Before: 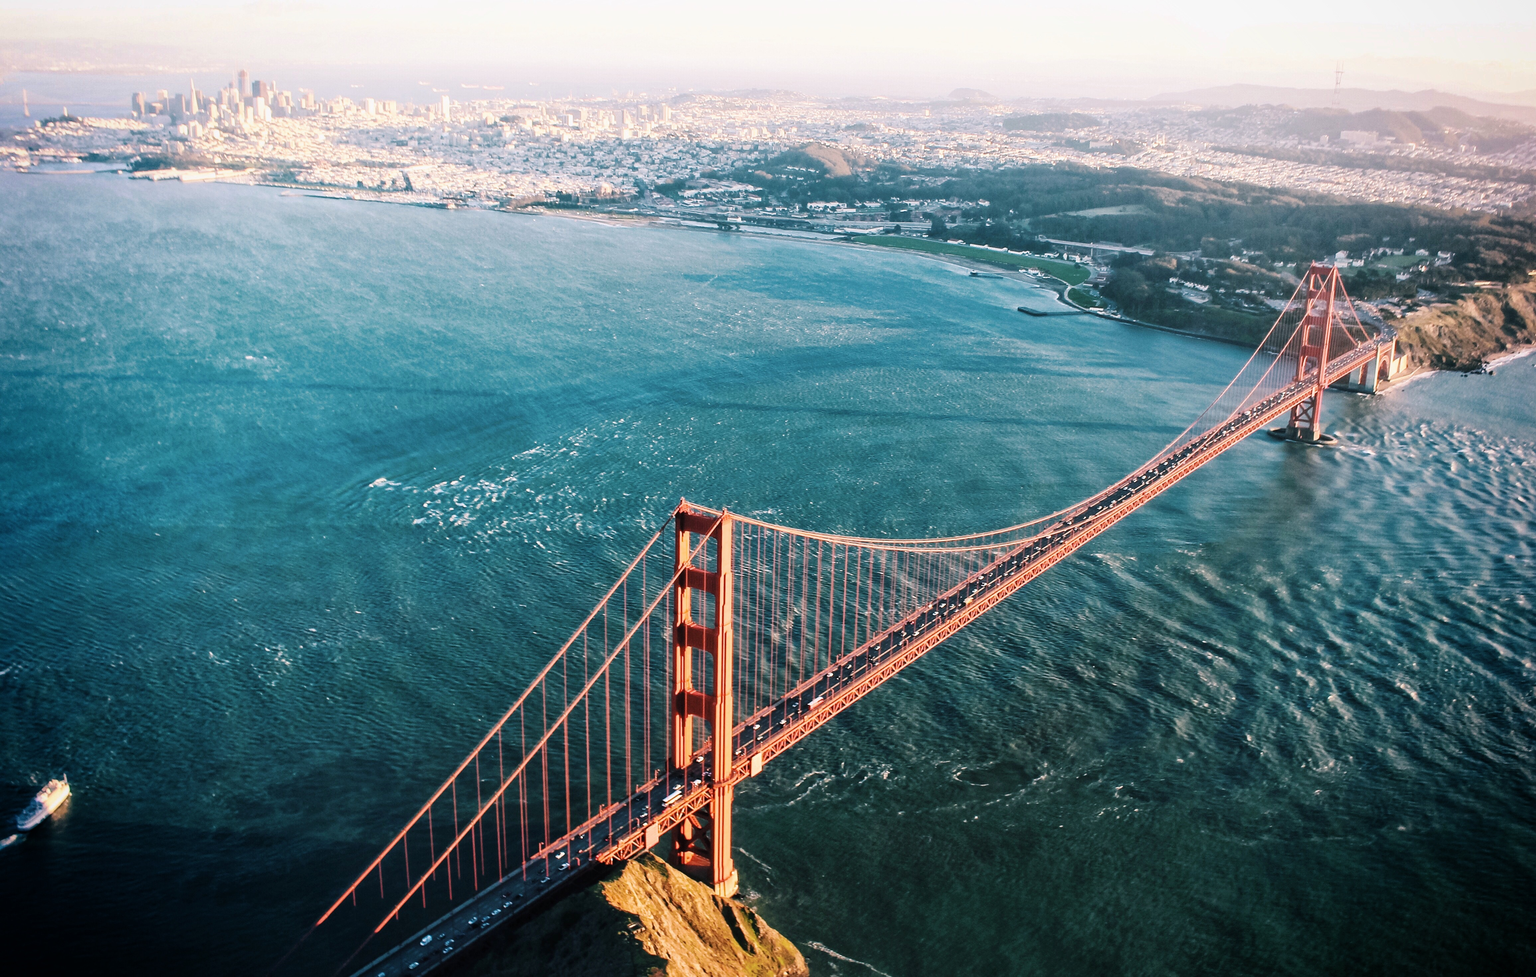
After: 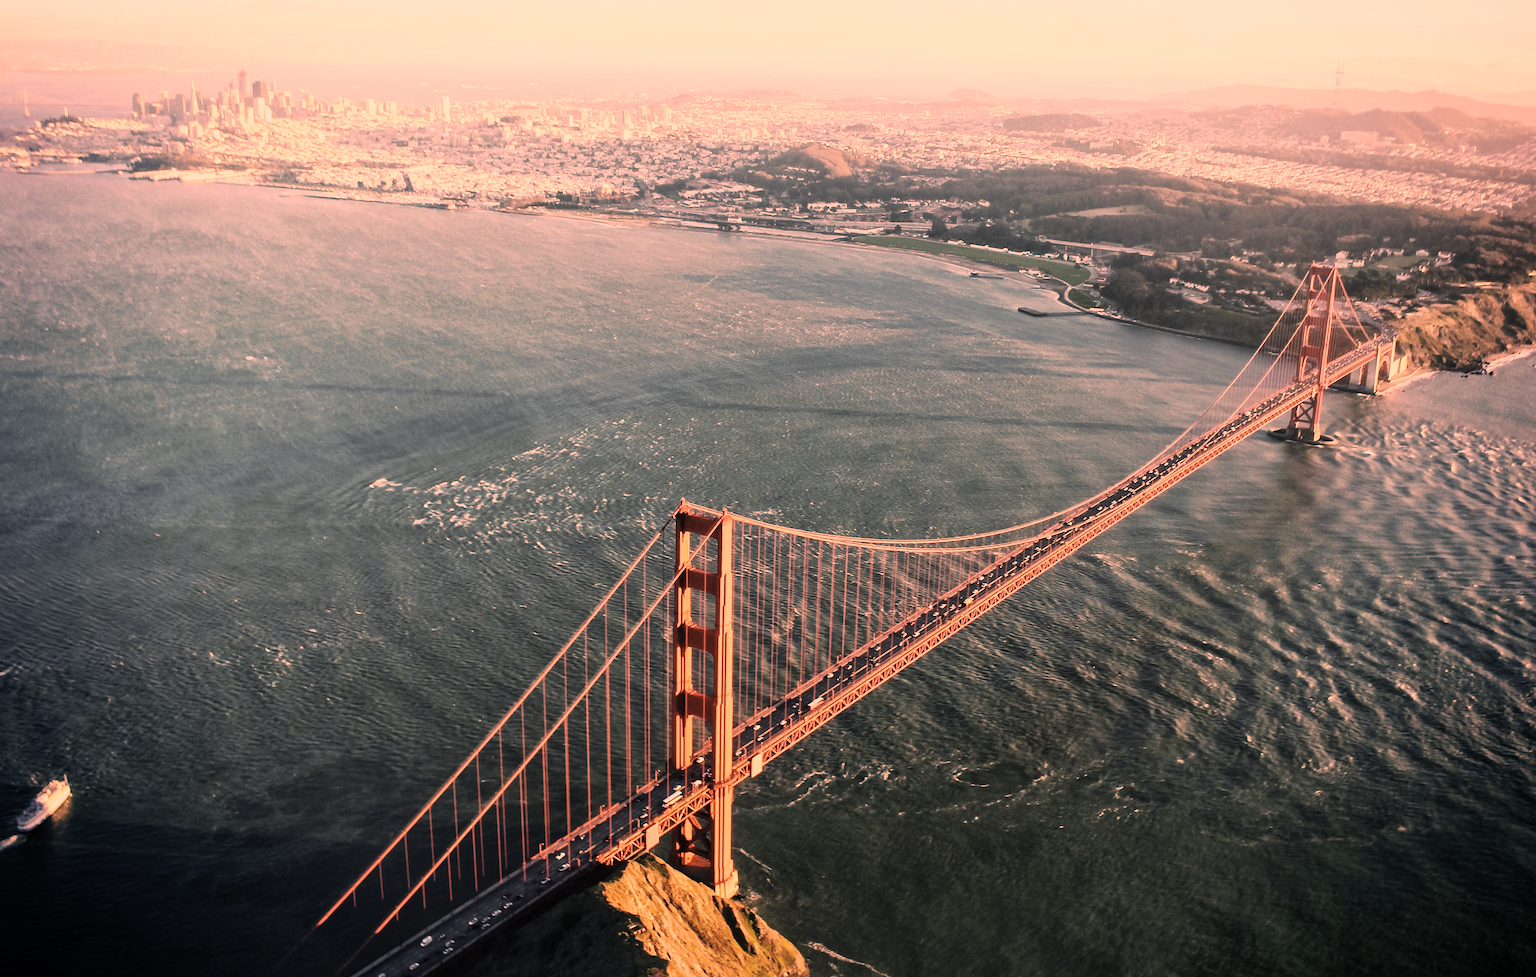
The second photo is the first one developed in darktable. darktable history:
color correction: highlights a* 39.23, highlights b* 39.66, saturation 0.688
